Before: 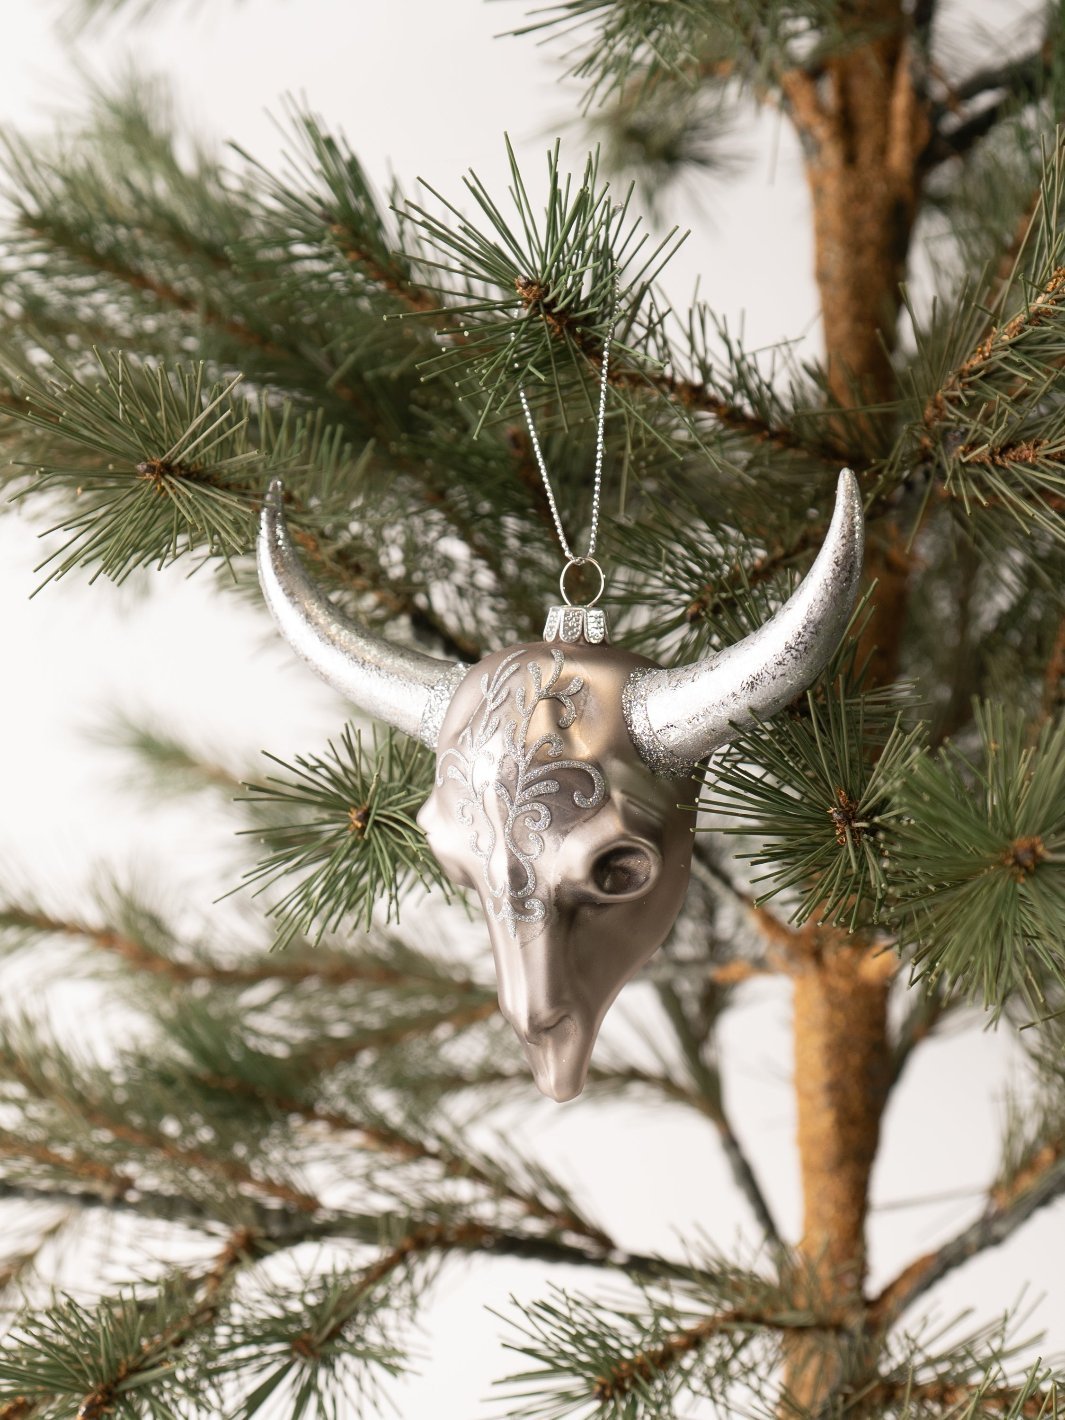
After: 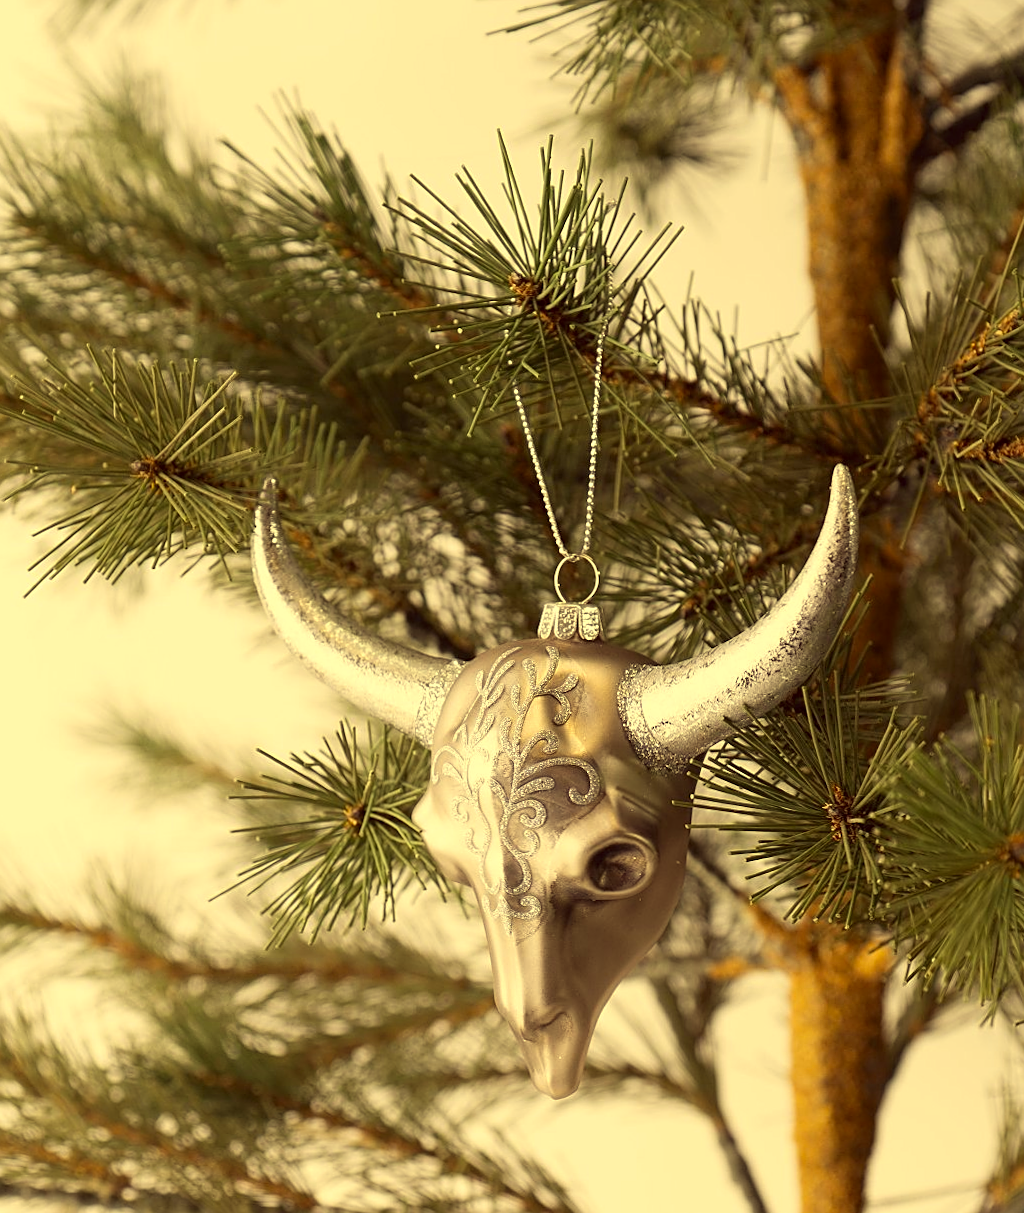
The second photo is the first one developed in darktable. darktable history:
color correction: highlights a* -0.482, highlights b* 40, shadows a* 9.8, shadows b* -0.161
color zones: curves: ch0 [(0, 0.5) (0.143, 0.5) (0.286, 0.5) (0.429, 0.5) (0.571, 0.5) (0.714, 0.476) (0.857, 0.5) (1, 0.5)]; ch2 [(0, 0.5) (0.143, 0.5) (0.286, 0.5) (0.429, 0.5) (0.571, 0.5) (0.714, 0.487) (0.857, 0.5) (1, 0.5)]
sharpen: on, module defaults
crop and rotate: angle 0.2°, left 0.275%, right 3.127%, bottom 14.18%
